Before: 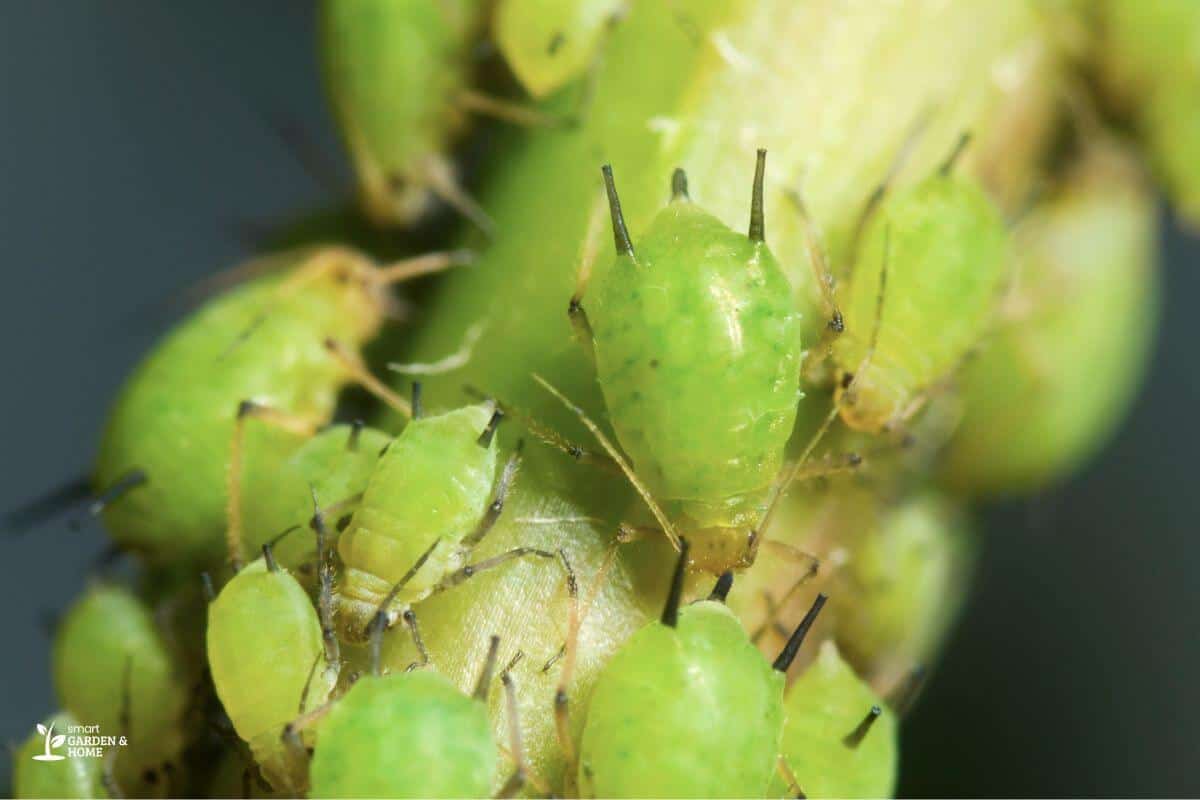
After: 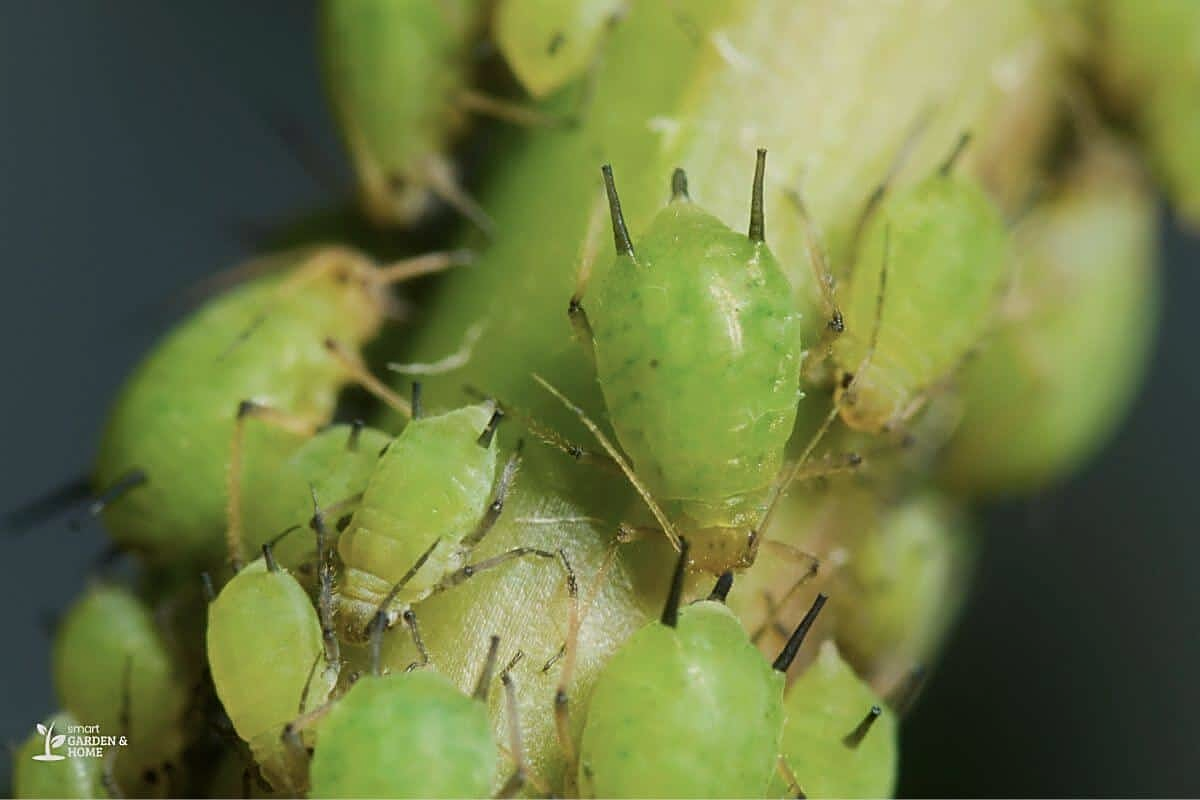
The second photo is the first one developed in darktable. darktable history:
contrast brightness saturation: saturation -0.097
exposure: exposure -0.487 EV, compensate highlight preservation false
sharpen: amount 0.571
